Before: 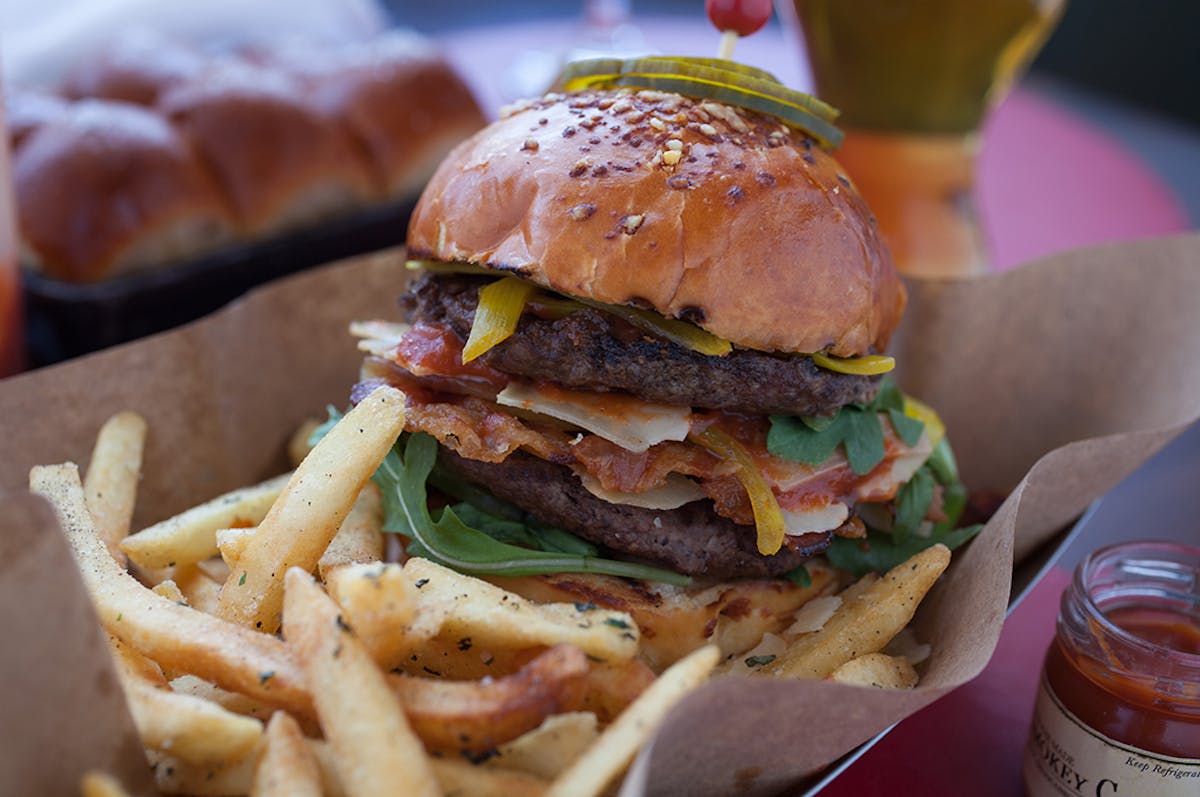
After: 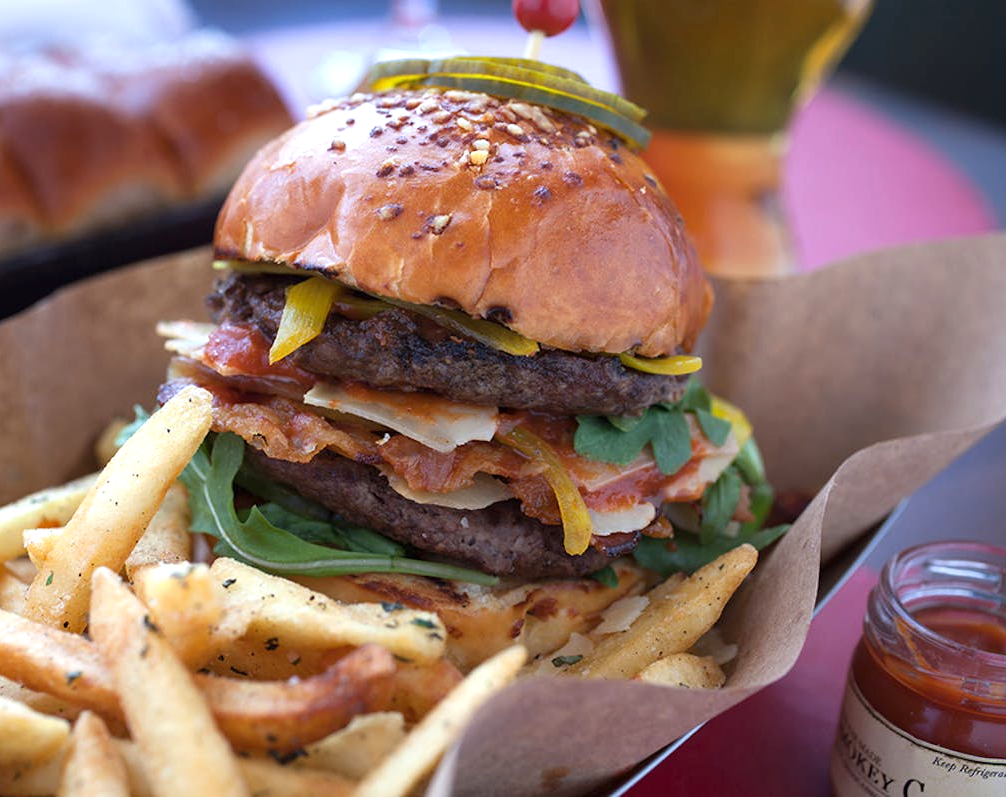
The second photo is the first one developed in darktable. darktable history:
exposure: exposure 0.6 EV, compensate highlight preservation false
crop: left 16.145%
